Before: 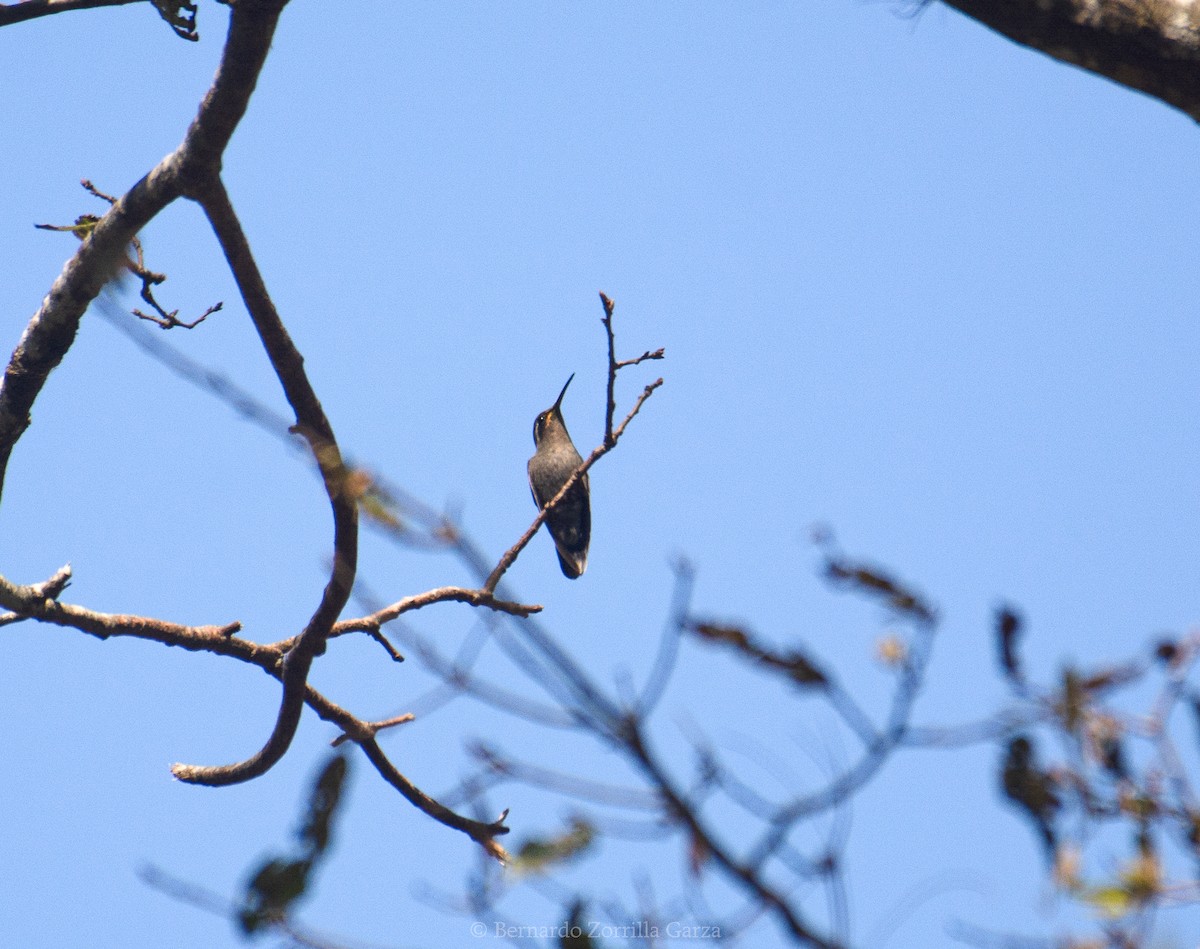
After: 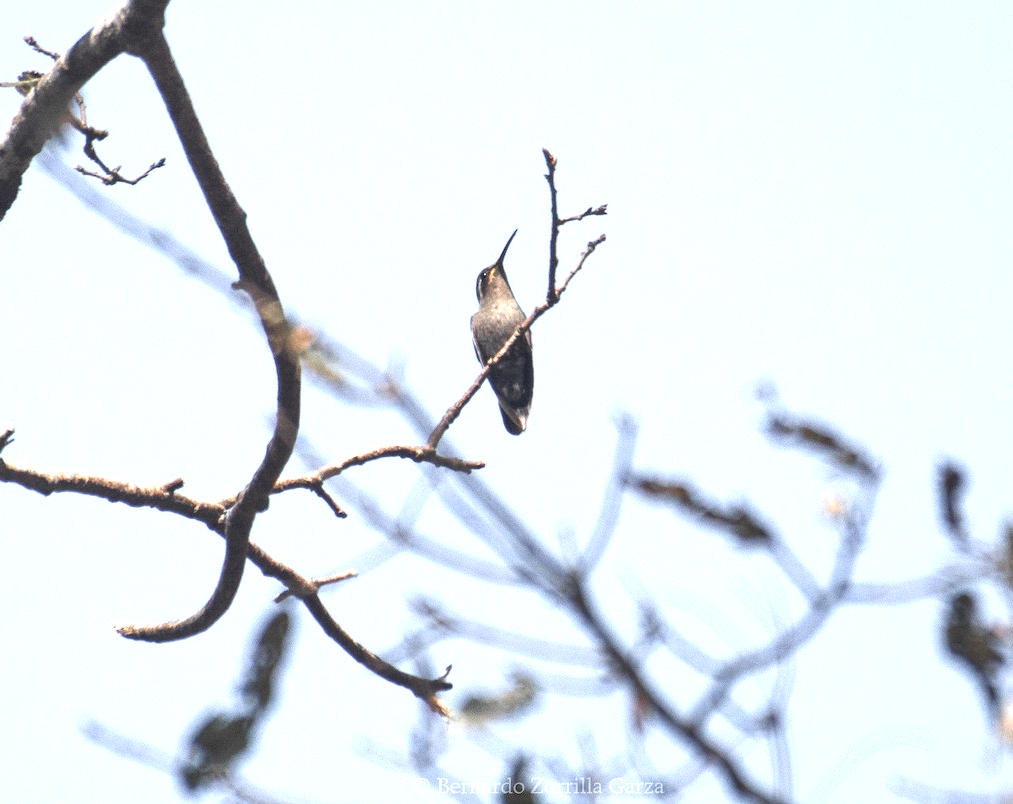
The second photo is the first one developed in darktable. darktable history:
color zones: curves: ch1 [(0, 0.679) (0.143, 0.647) (0.286, 0.261) (0.378, -0.011) (0.571, 0.396) (0.714, 0.399) (0.857, 0.406) (1, 0.679)]
contrast brightness saturation: contrast -0.054, saturation -0.416
exposure: black level correction 0, exposure 1.2 EV, compensate highlight preservation false
crop and rotate: left 4.825%, top 15.236%, right 10.714%
